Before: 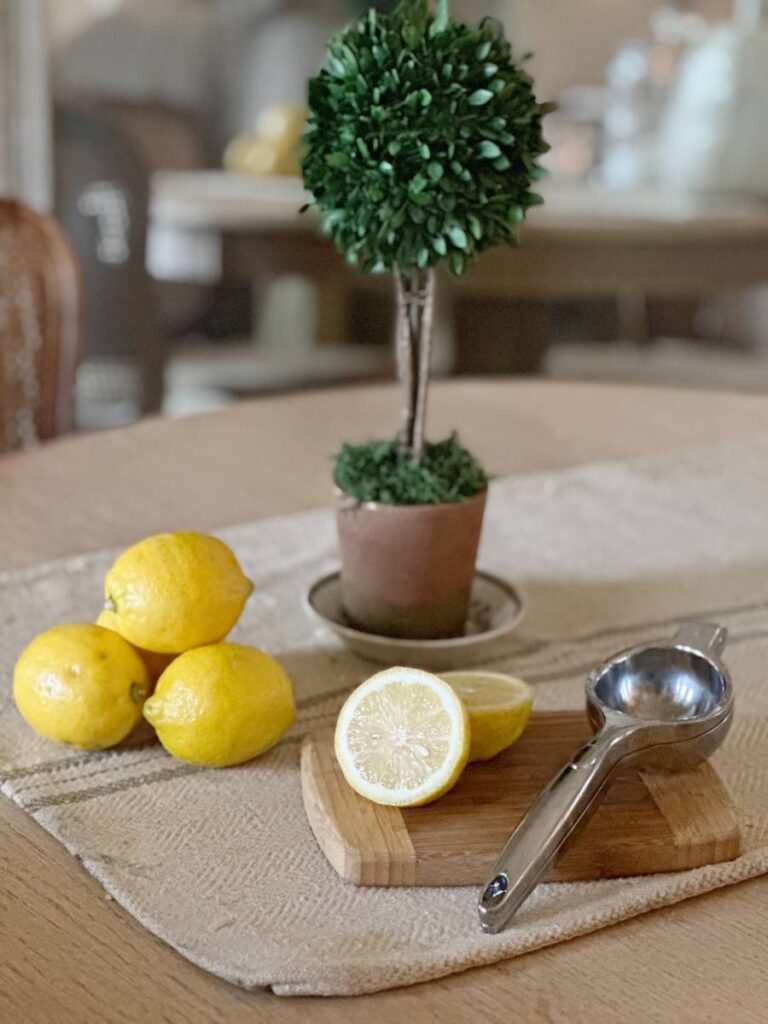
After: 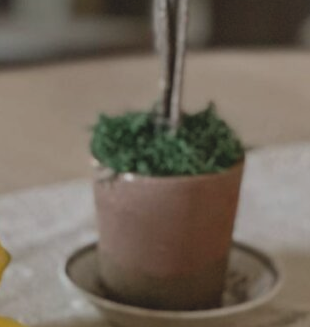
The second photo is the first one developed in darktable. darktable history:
exposure: black level correction -0.015, exposure -0.5 EV, compensate highlight preservation false
crop: left 31.751%, top 32.172%, right 27.8%, bottom 35.83%
